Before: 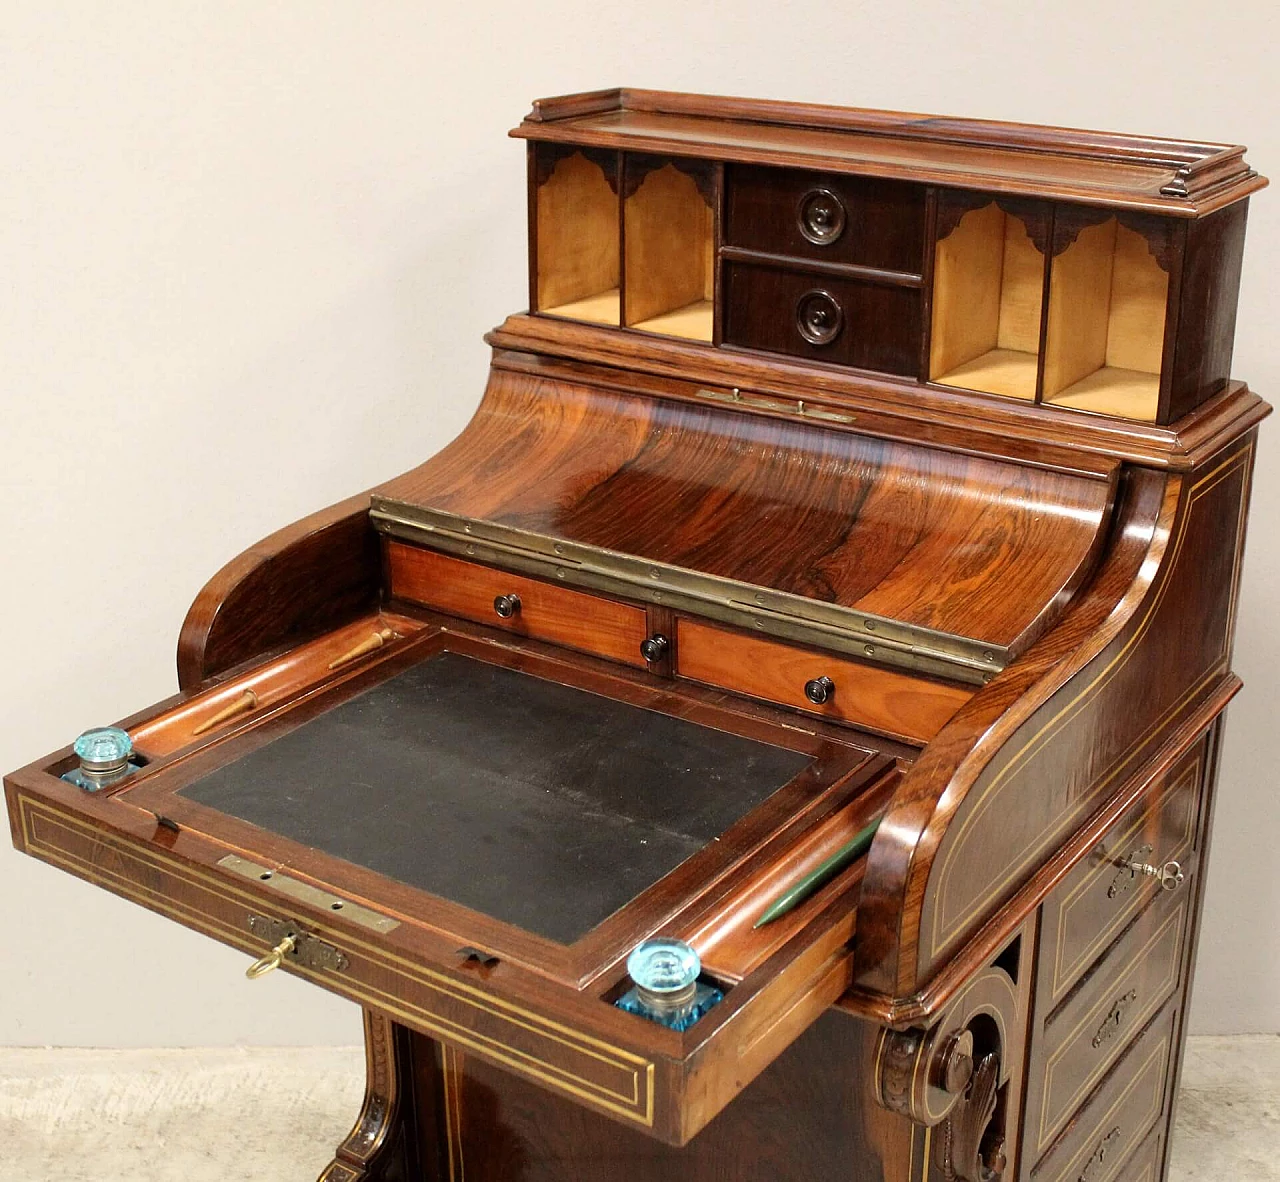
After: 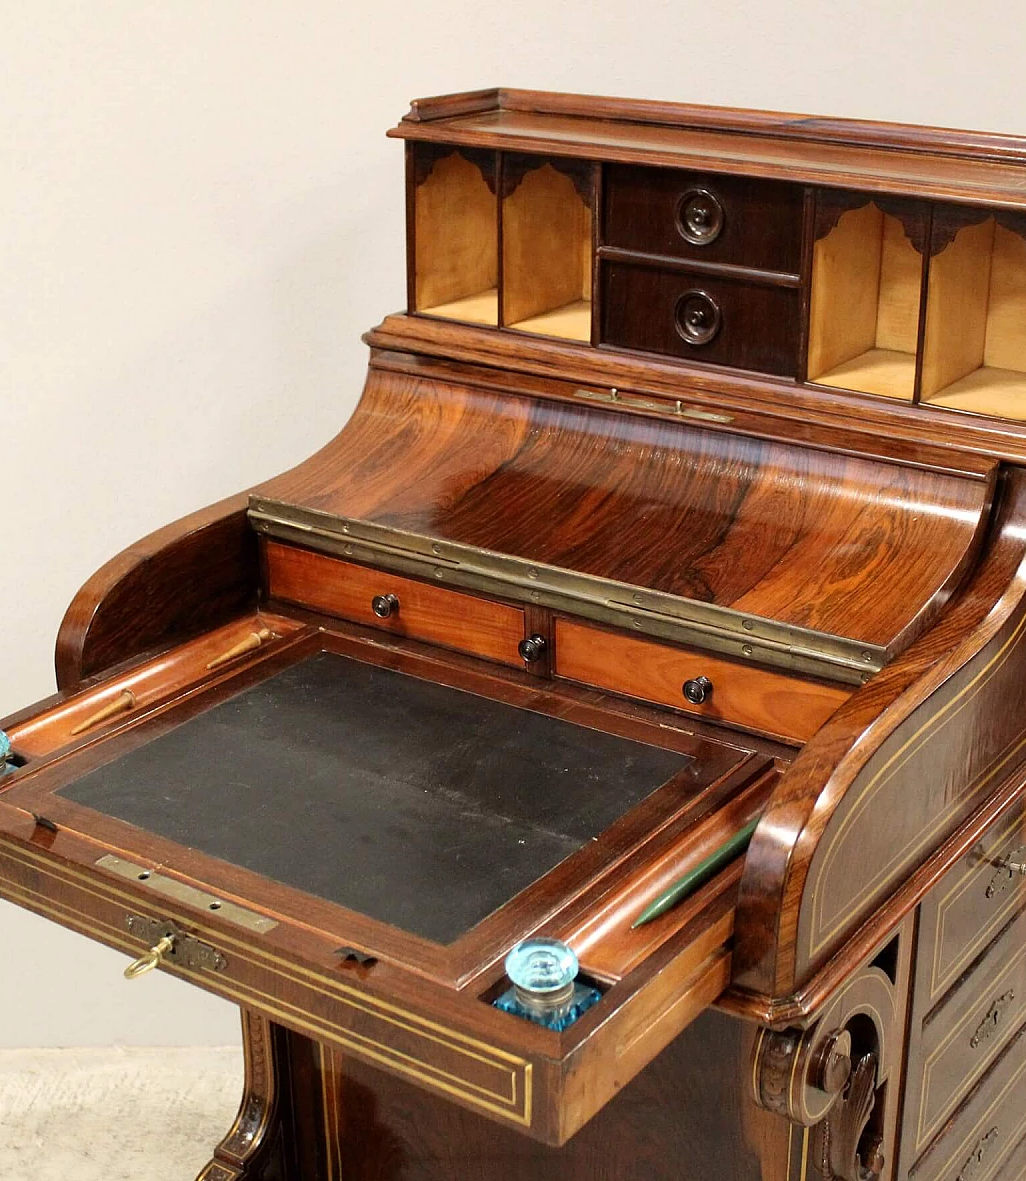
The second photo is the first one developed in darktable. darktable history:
crop and rotate: left 9.592%, right 10.188%
